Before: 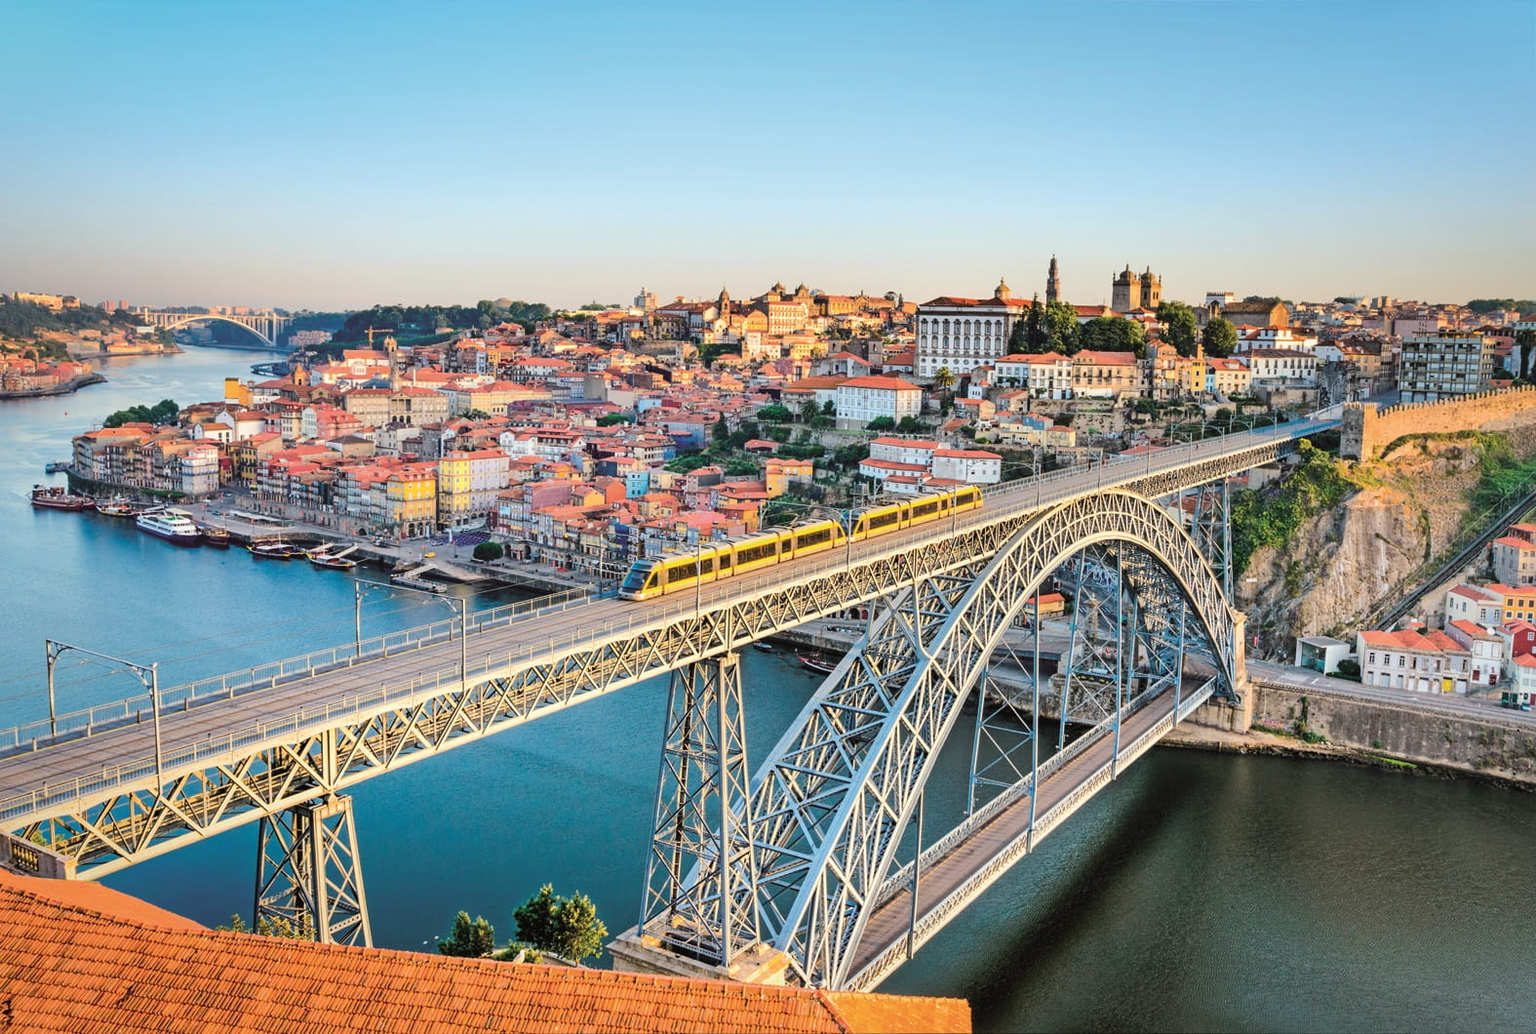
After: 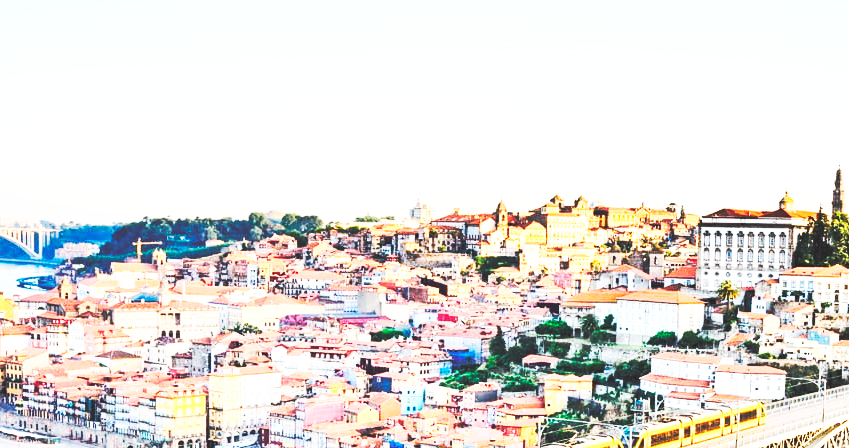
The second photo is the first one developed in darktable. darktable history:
exposure: black level correction 0.003, exposure 0.383 EV, compensate highlight preservation false
base curve: curves: ch0 [(0, 0.015) (0.085, 0.116) (0.134, 0.298) (0.19, 0.545) (0.296, 0.764) (0.599, 0.982) (1, 1)], preserve colors none
crop: left 15.306%, top 9.065%, right 30.789%, bottom 48.638%
